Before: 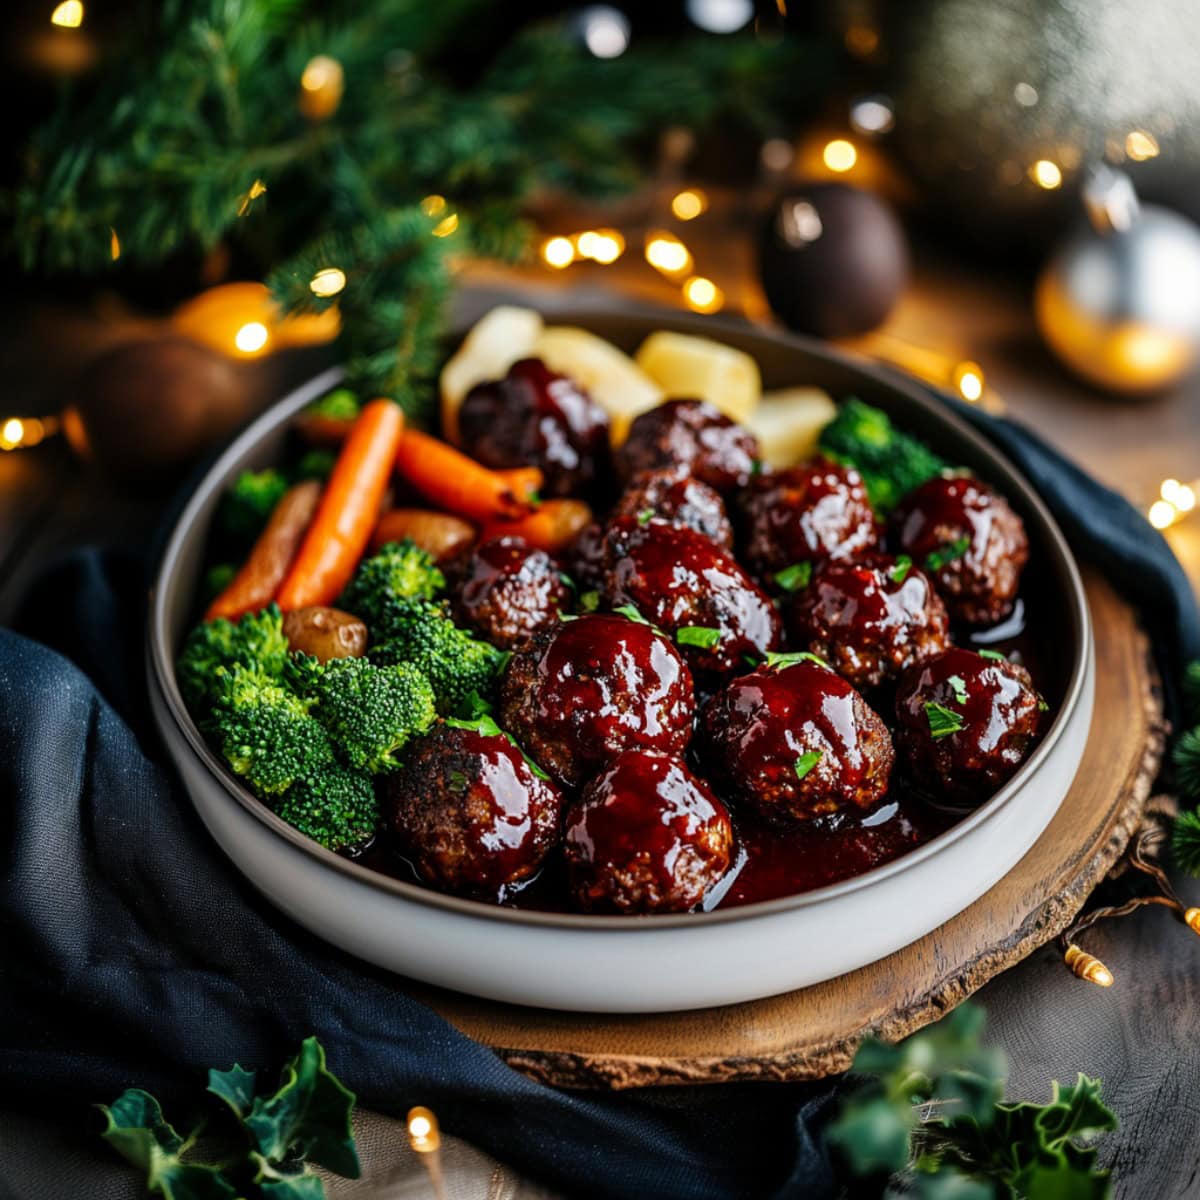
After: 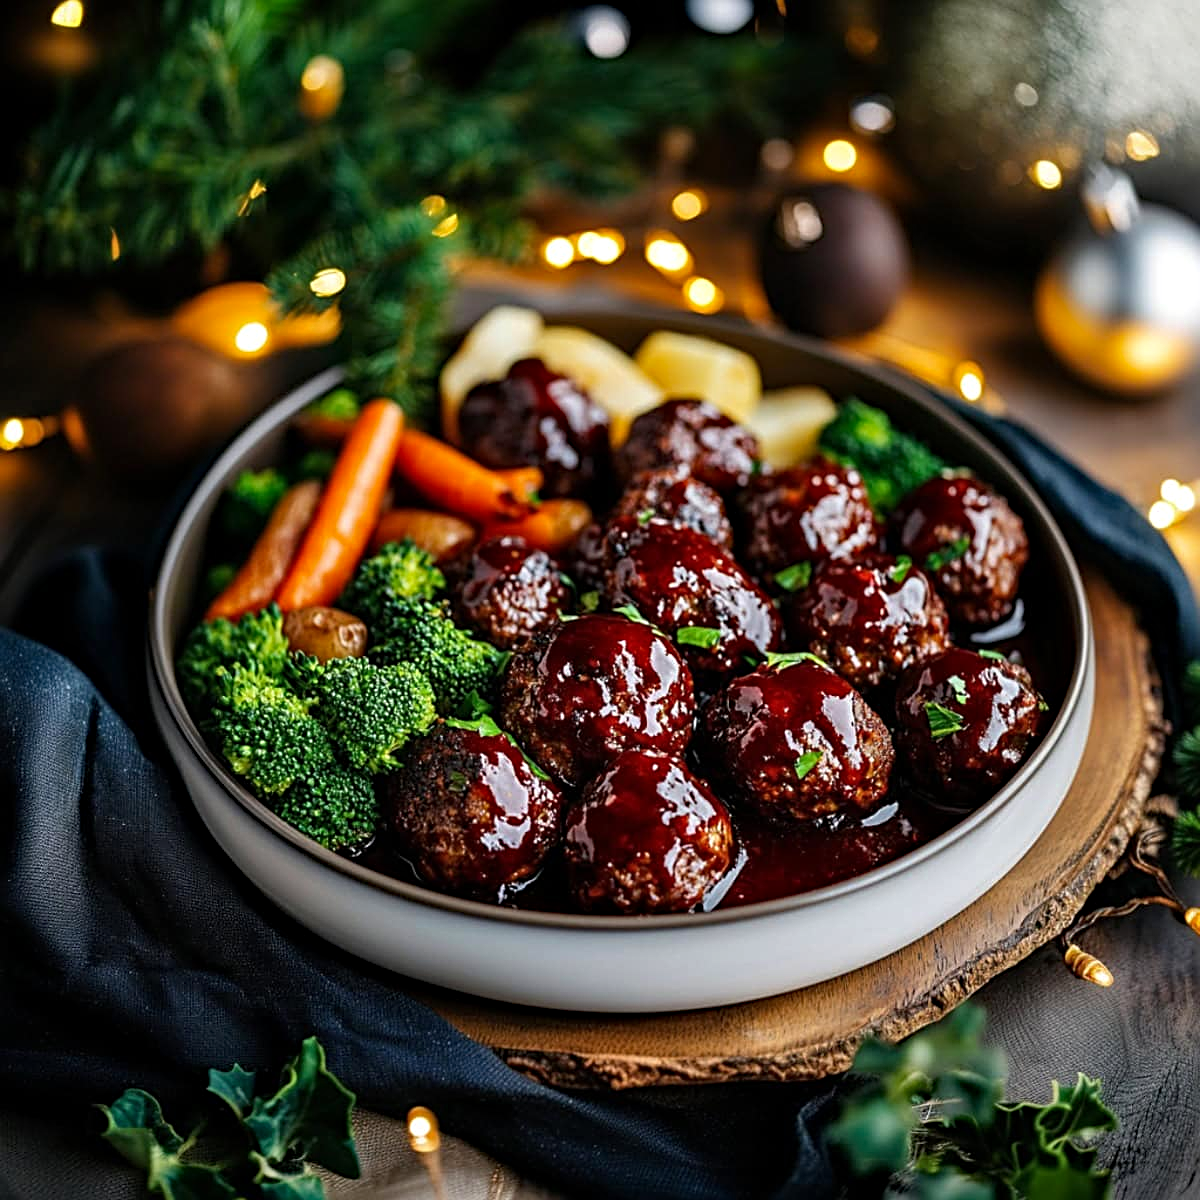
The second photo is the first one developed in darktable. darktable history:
sharpen: radius 2.767
haze removal: compatibility mode true, adaptive false
